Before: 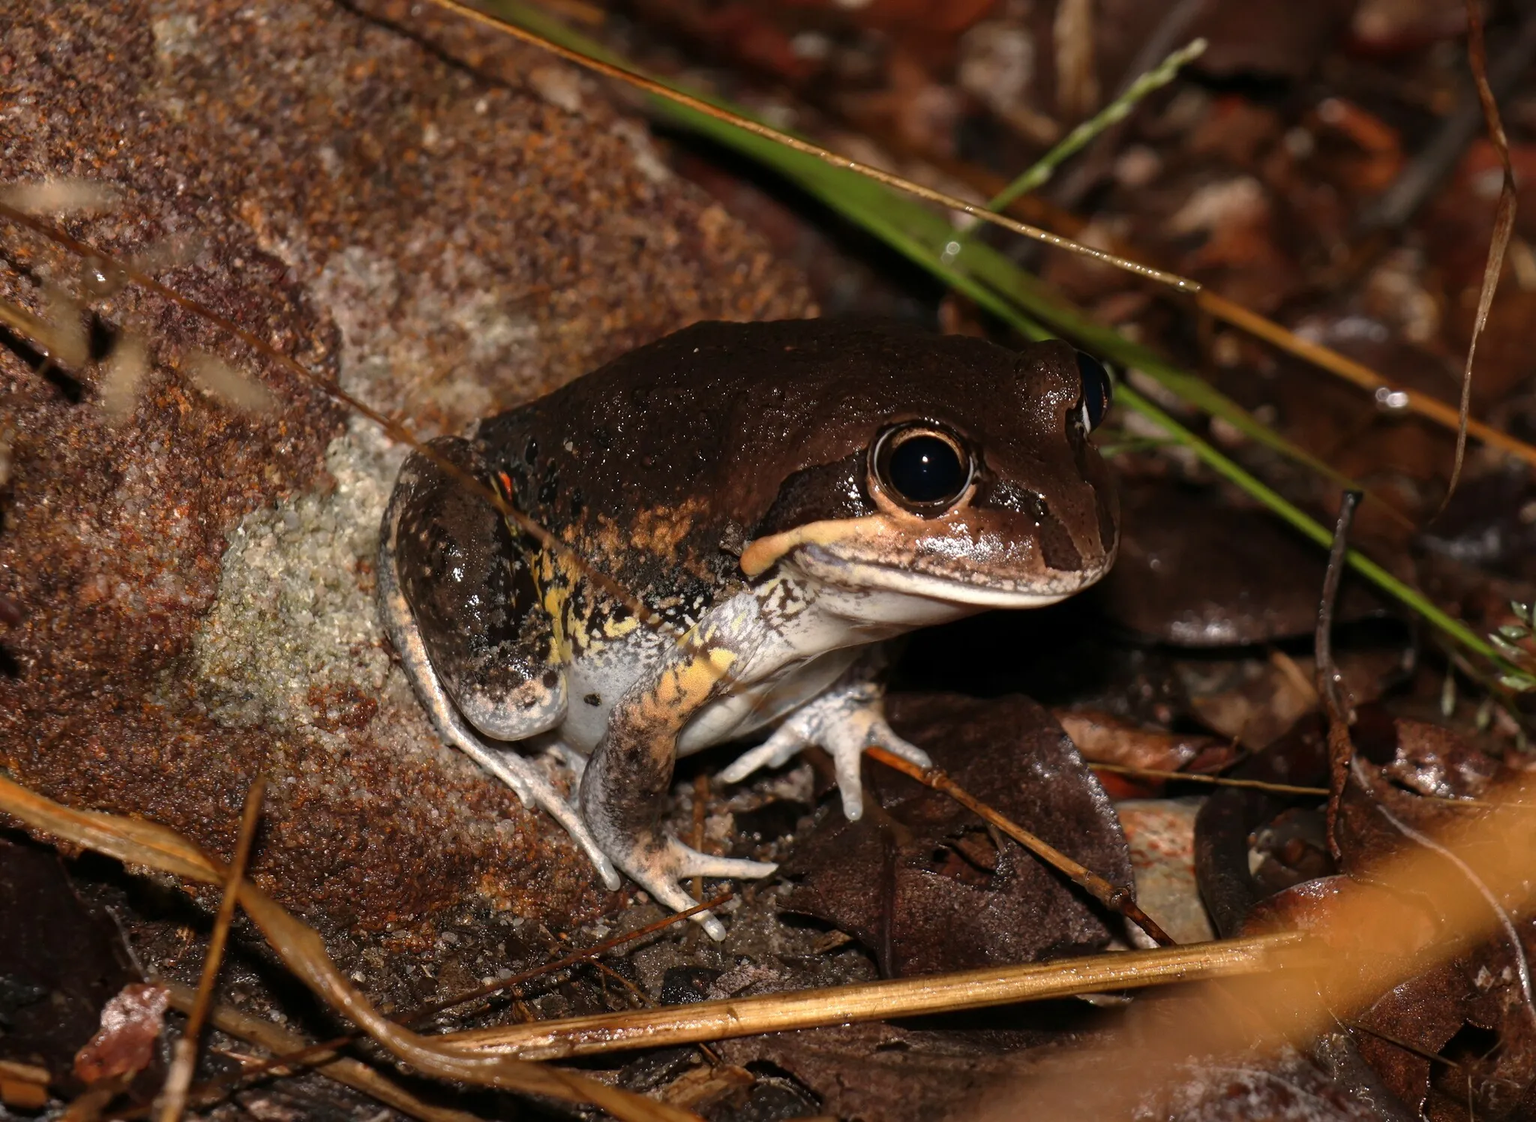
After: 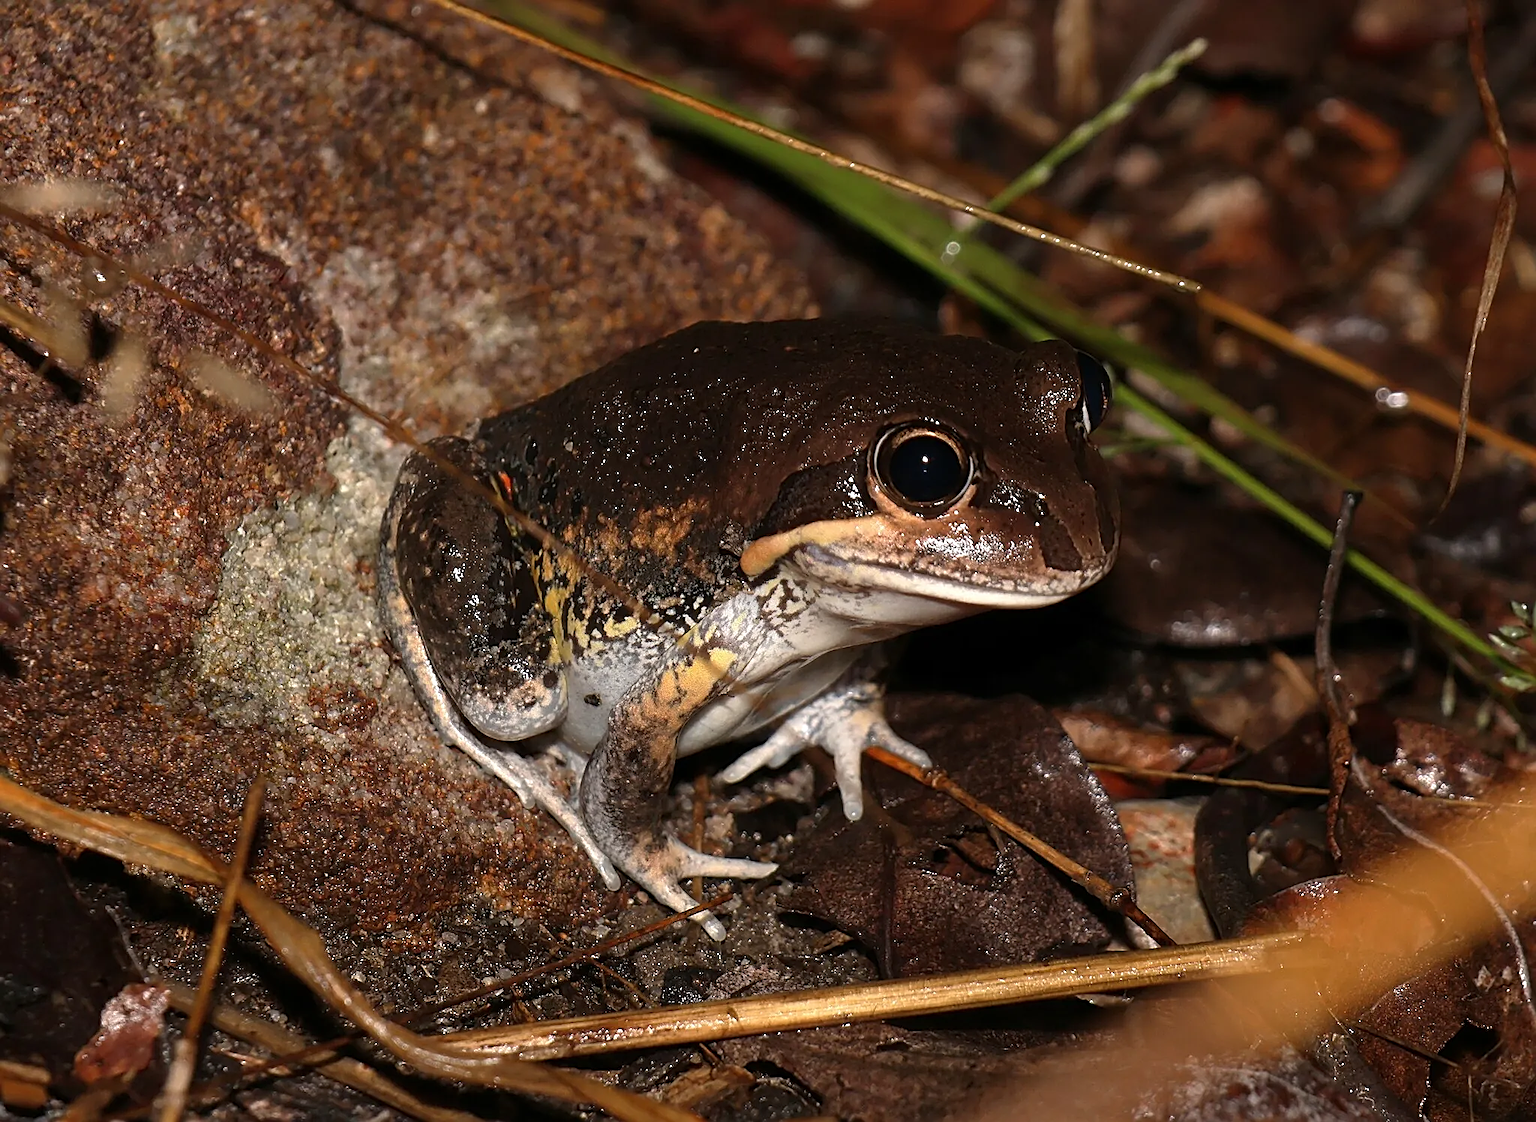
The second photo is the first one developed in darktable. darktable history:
sharpen: amount 0.899
